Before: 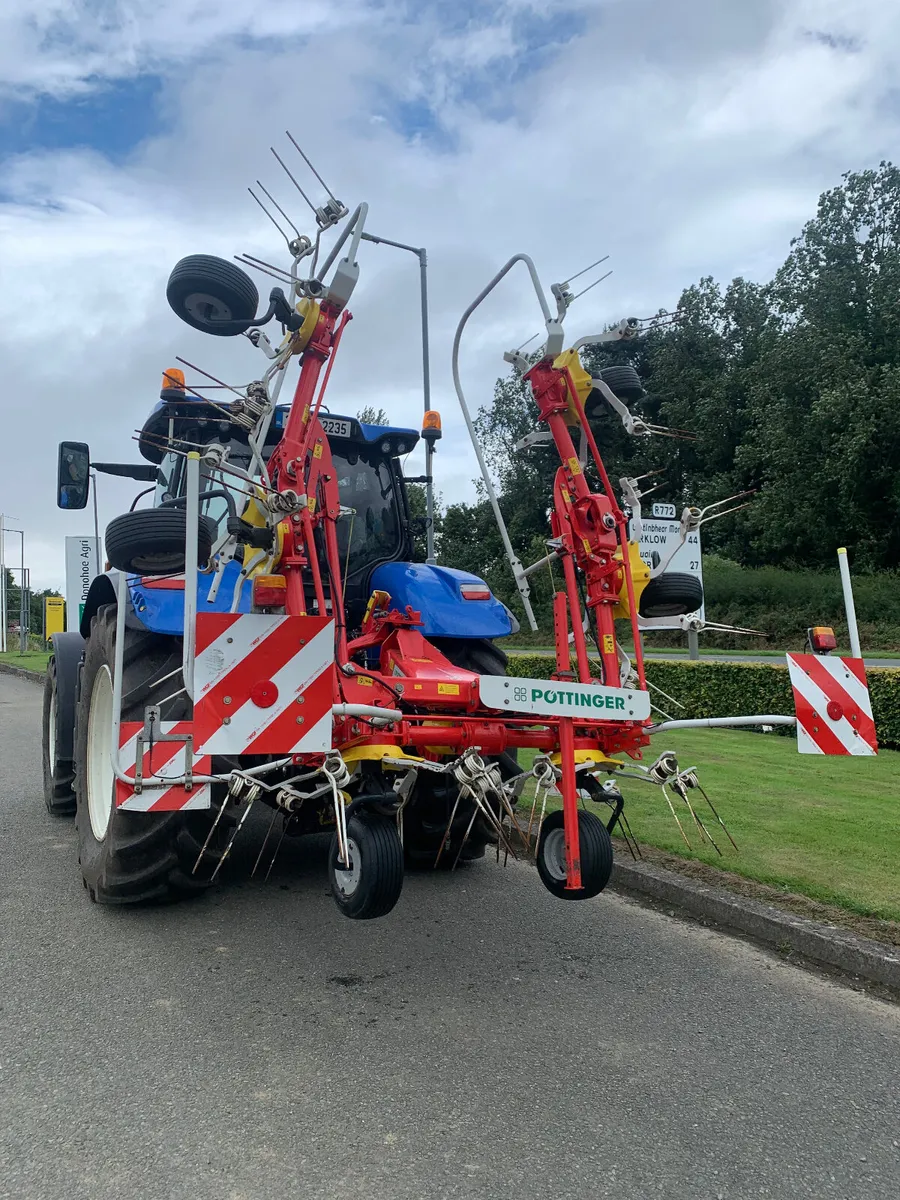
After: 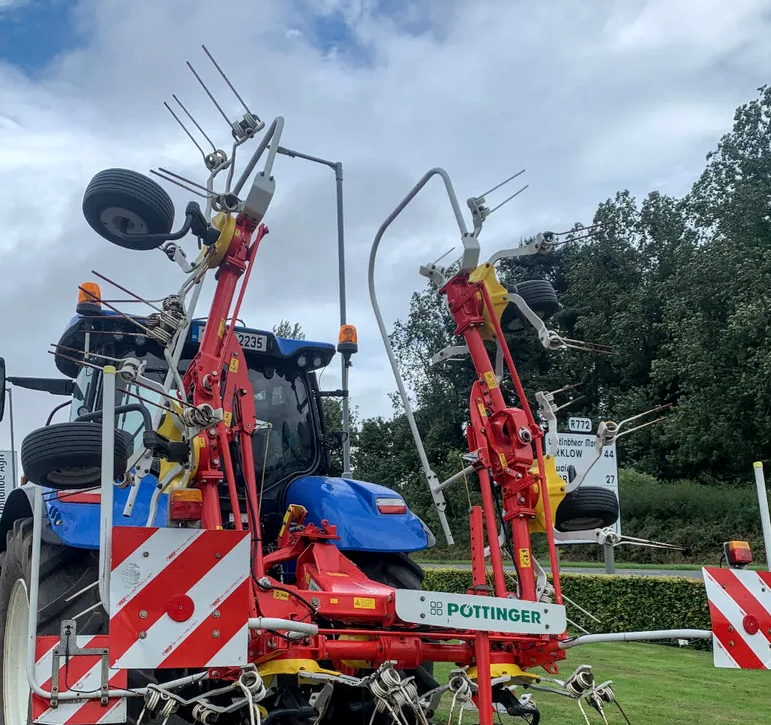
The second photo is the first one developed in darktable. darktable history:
local contrast: on, module defaults
crop and rotate: left 9.345%, top 7.22%, right 4.982%, bottom 32.331%
